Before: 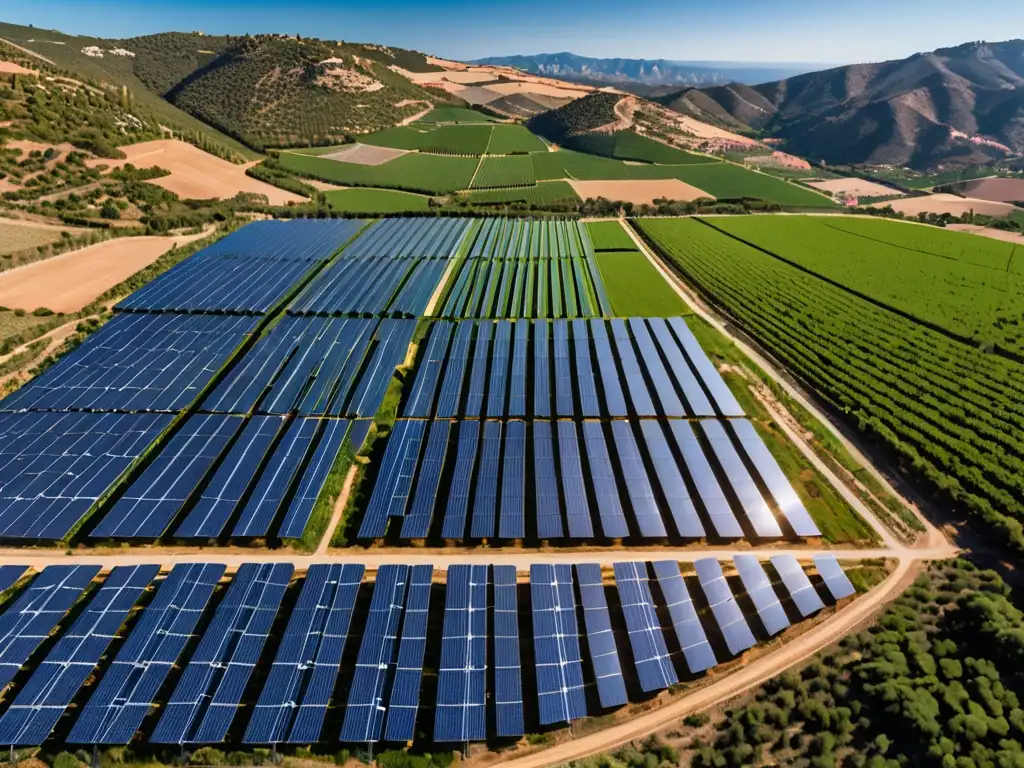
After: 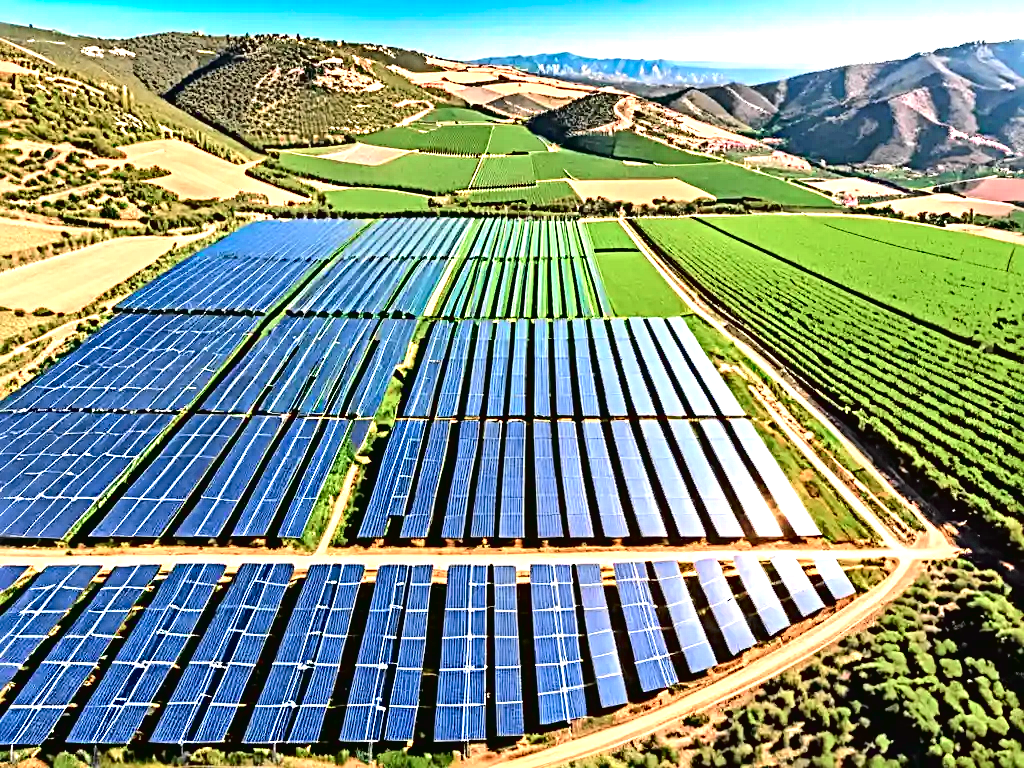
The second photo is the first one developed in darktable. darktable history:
contrast equalizer: y [[0.506, 0.531, 0.562, 0.606, 0.638, 0.669], [0.5 ×6], [0.5 ×6], [0 ×6], [0 ×6]]
tone curve: curves: ch0 [(0, 0.019) (0.066, 0.043) (0.189, 0.182) (0.368, 0.407) (0.501, 0.564) (0.677, 0.729) (0.851, 0.861) (0.997, 0.959)]; ch1 [(0, 0) (0.187, 0.121) (0.388, 0.346) (0.437, 0.409) (0.474, 0.472) (0.499, 0.501) (0.514, 0.515) (0.542, 0.557) (0.645, 0.686) (0.812, 0.856) (1, 1)]; ch2 [(0, 0) (0.246, 0.214) (0.421, 0.427) (0.459, 0.484) (0.5, 0.504) (0.518, 0.523) (0.529, 0.548) (0.56, 0.576) (0.607, 0.63) (0.744, 0.734) (0.867, 0.821) (0.993, 0.889)], color space Lab, independent channels, preserve colors none
exposure: black level correction 0, exposure 1.441 EV, compensate highlight preservation false
sharpen: radius 3.953
